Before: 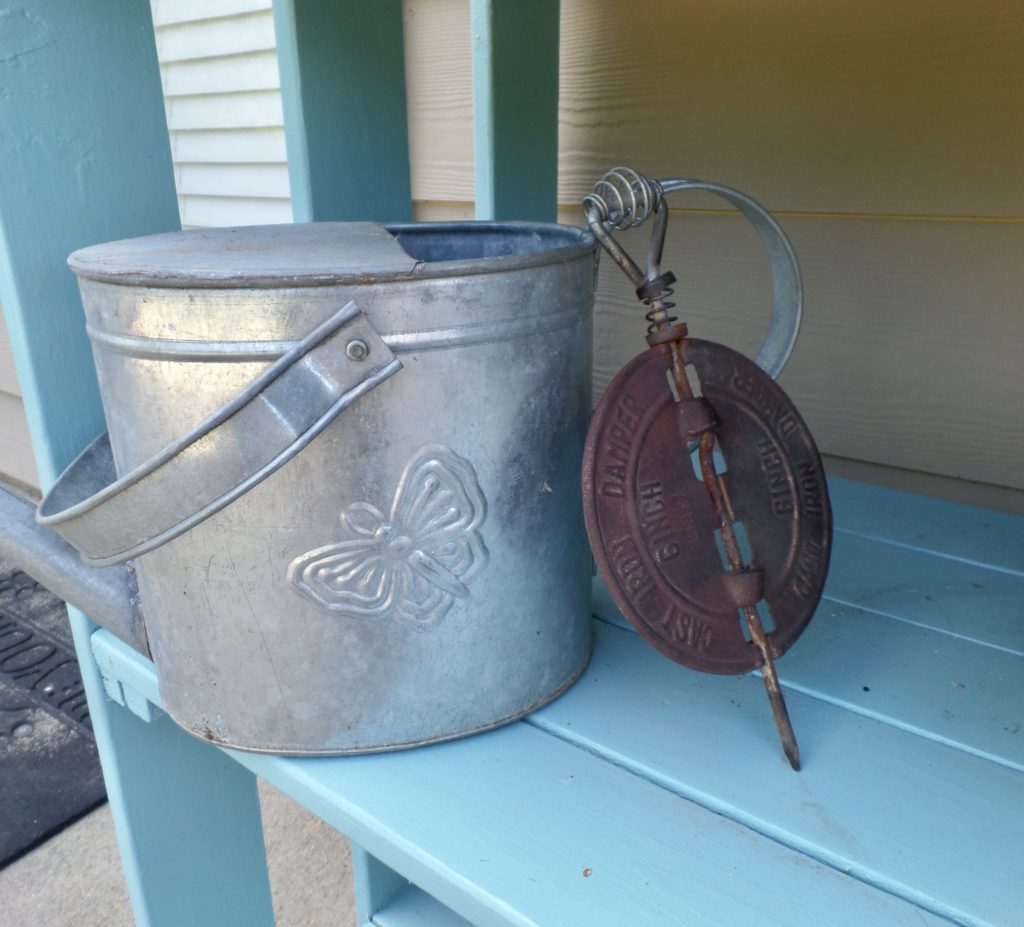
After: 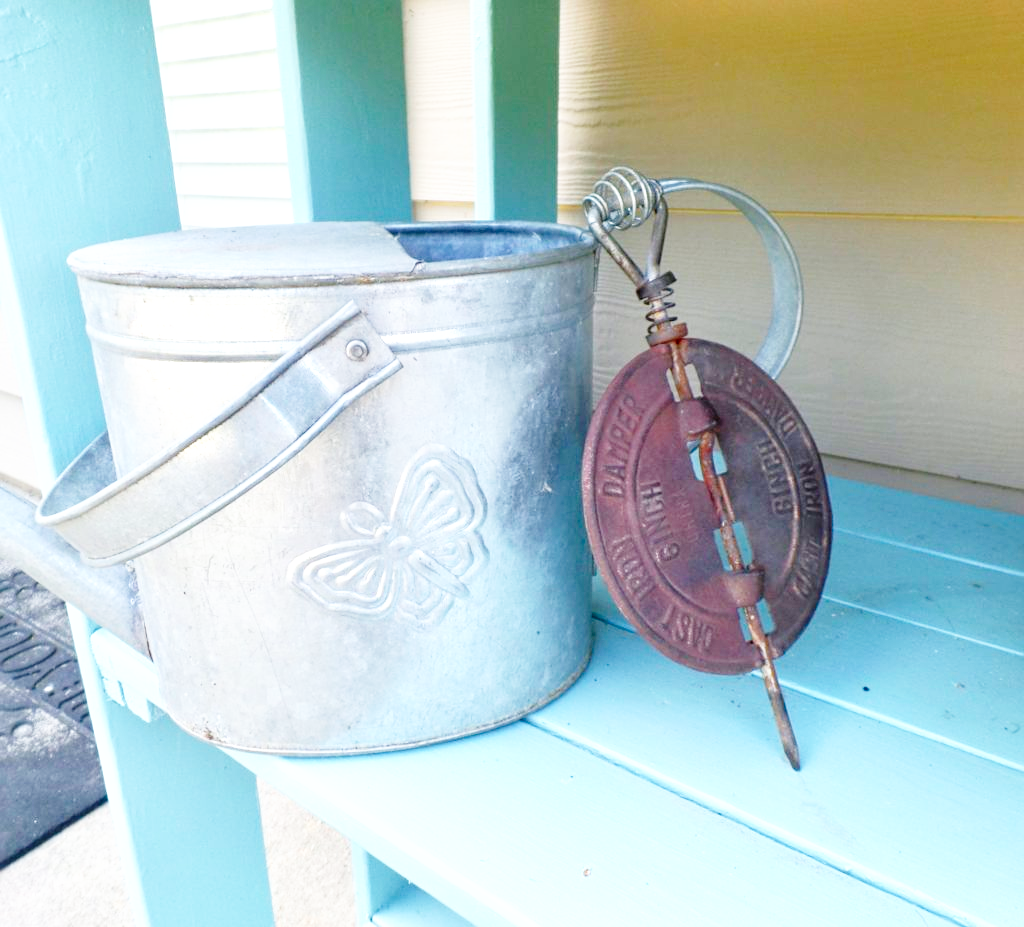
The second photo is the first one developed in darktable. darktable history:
exposure: black level correction 0, exposure 0.7 EV, compensate highlight preservation false
base curve: curves: ch0 [(0, 0) (0.008, 0.007) (0.022, 0.029) (0.048, 0.089) (0.092, 0.197) (0.191, 0.399) (0.275, 0.534) (0.357, 0.65) (0.477, 0.78) (0.542, 0.833) (0.799, 0.973) (1, 1)], preserve colors none
sharpen: amount 0.201
tone equalizer: -7 EV 0.203 EV, -6 EV 0.125 EV, -5 EV 0.101 EV, -4 EV 0.037 EV, -2 EV -0.03 EV, -1 EV -0.045 EV, +0 EV -0.065 EV, edges refinement/feathering 500, mask exposure compensation -1.57 EV, preserve details no
